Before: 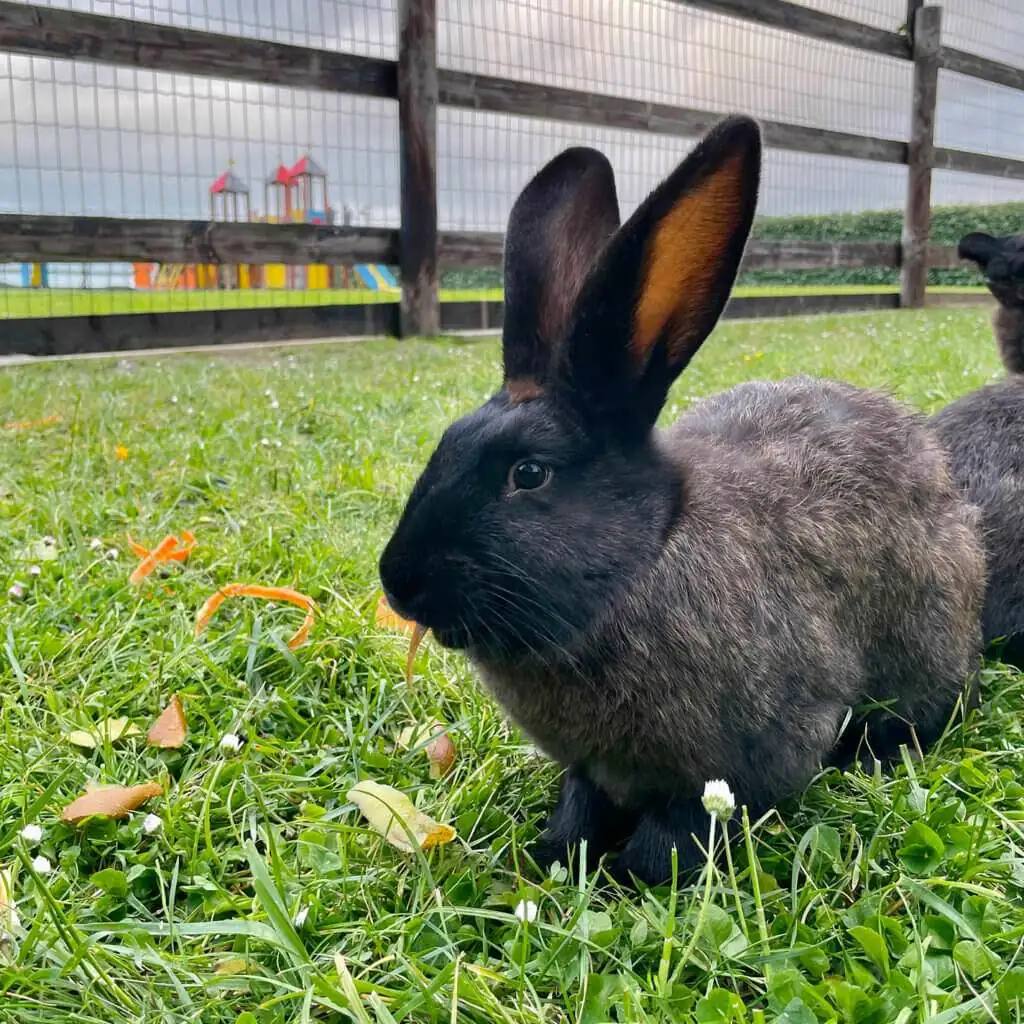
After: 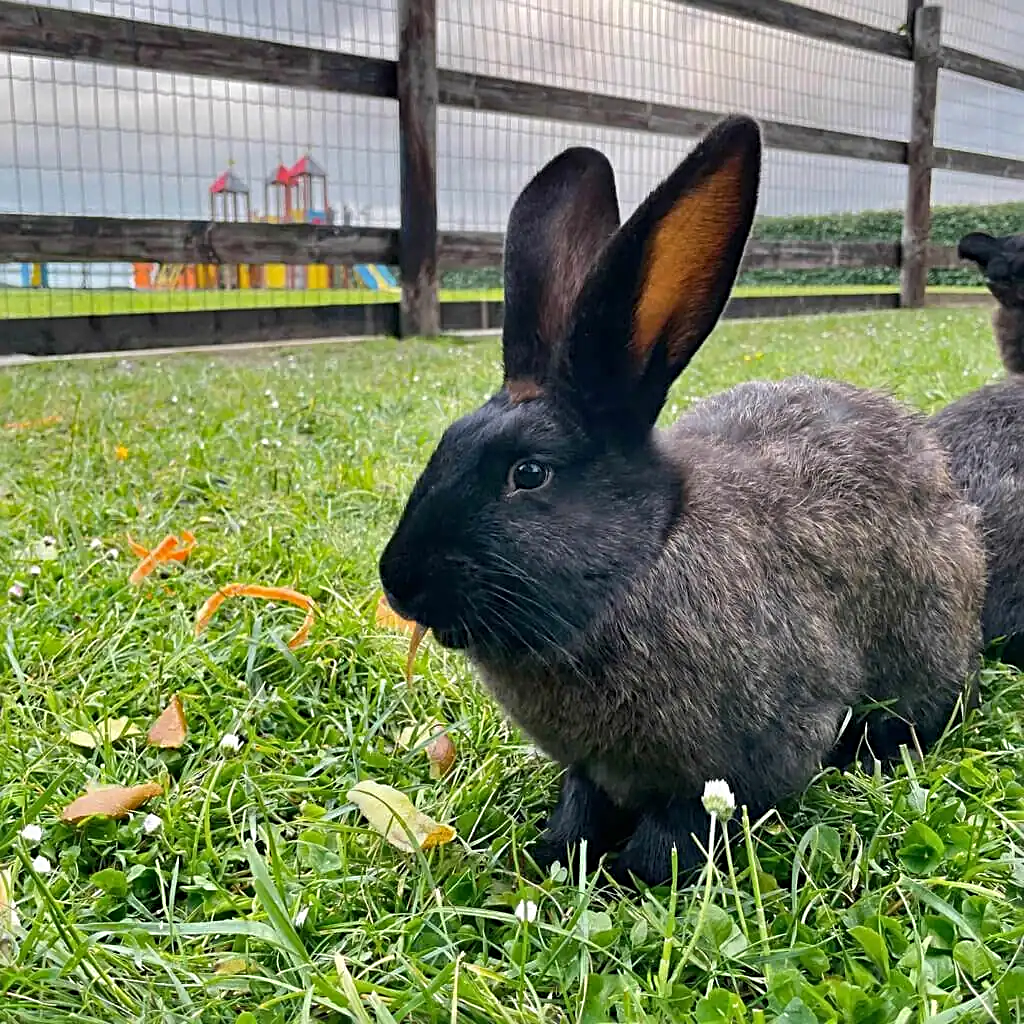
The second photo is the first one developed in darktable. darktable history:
shadows and highlights: shadows 37.27, highlights -28.18, soften with gaussian
sharpen: radius 3.119
